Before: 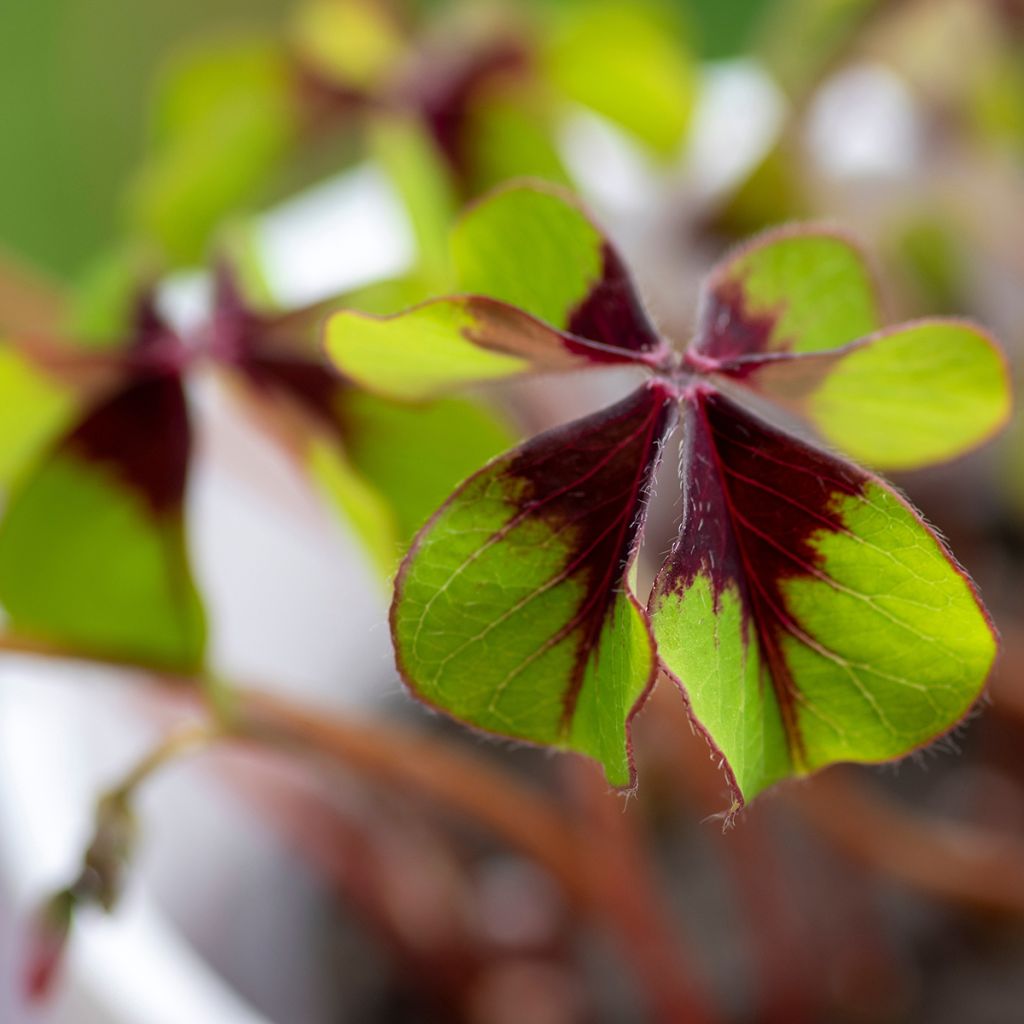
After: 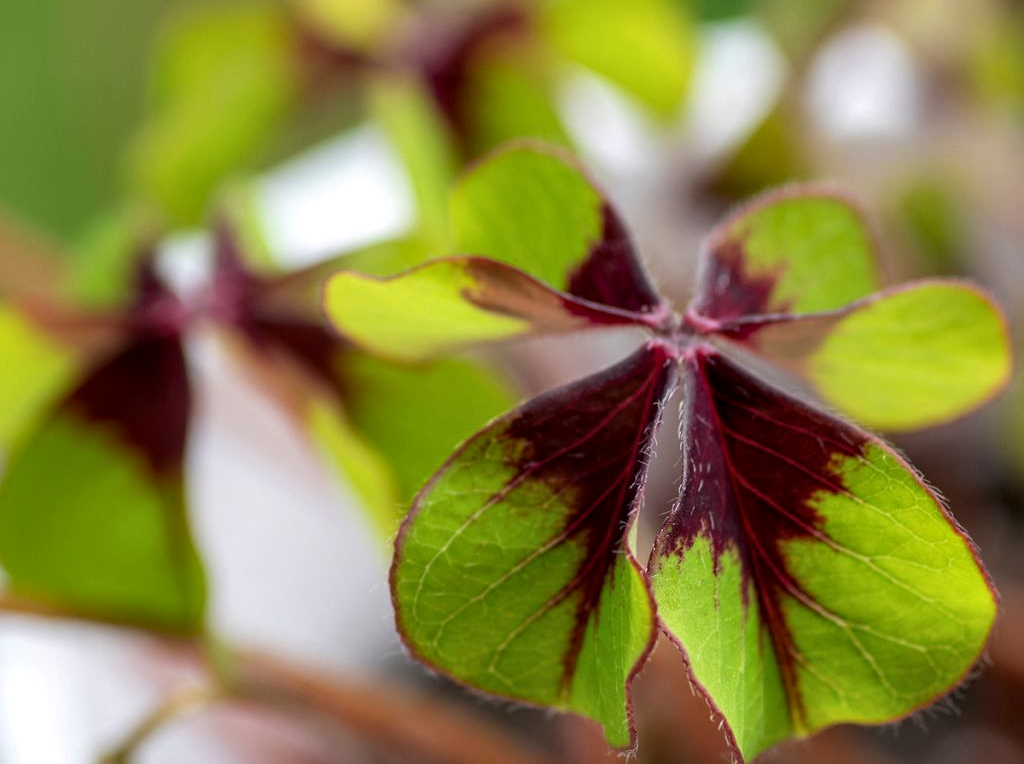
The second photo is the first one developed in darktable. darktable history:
crop: top 3.849%, bottom 21.472%
local contrast: on, module defaults
